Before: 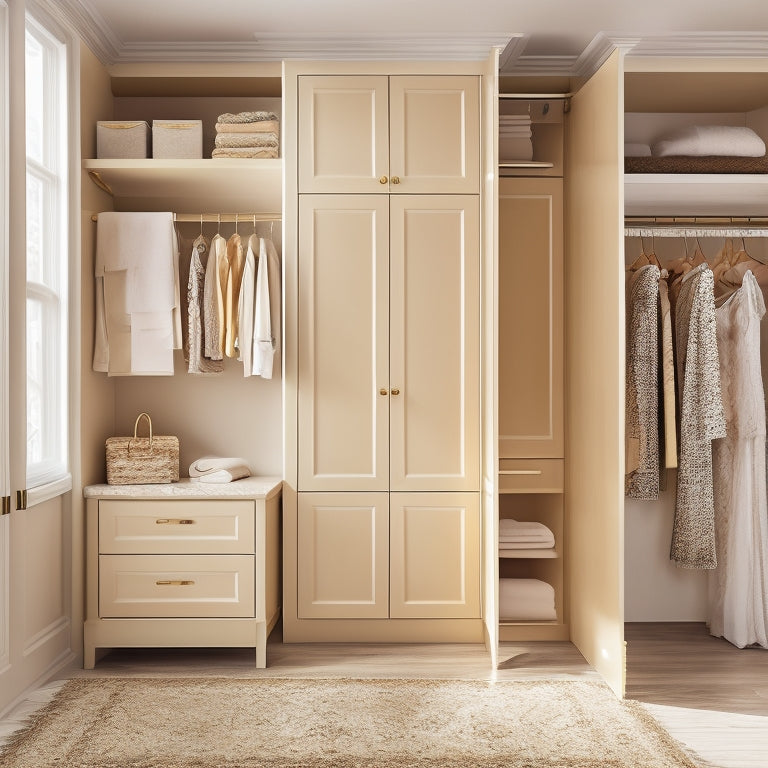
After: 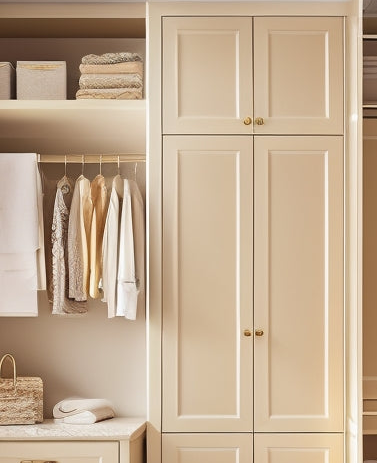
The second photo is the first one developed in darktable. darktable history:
crop: left 17.769%, top 7.767%, right 33.096%, bottom 31.82%
